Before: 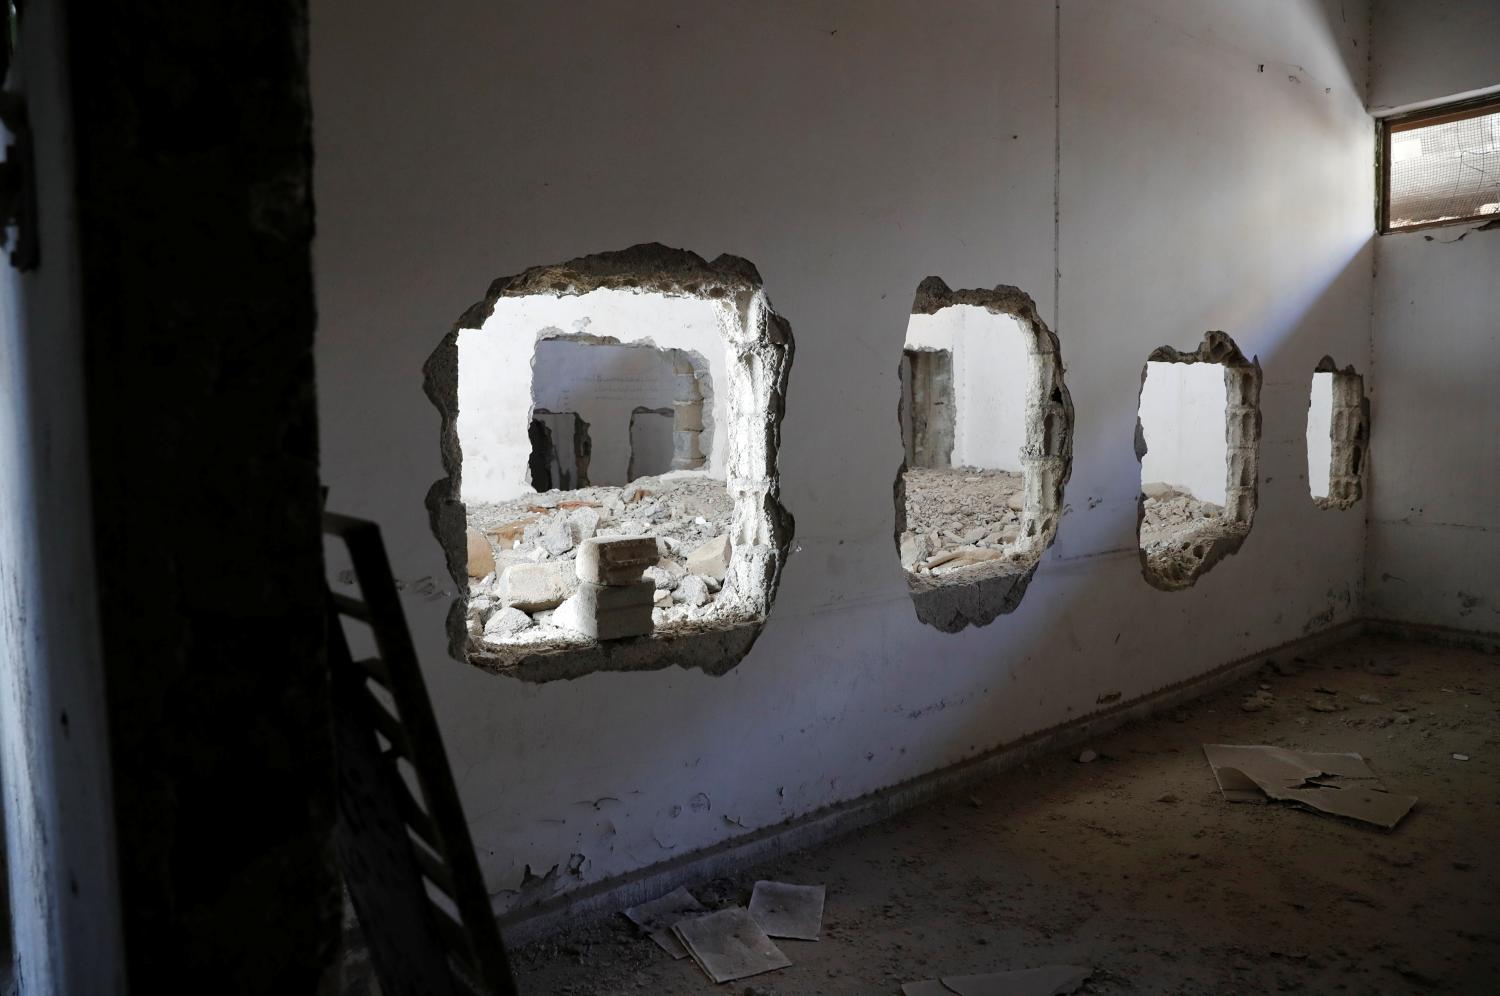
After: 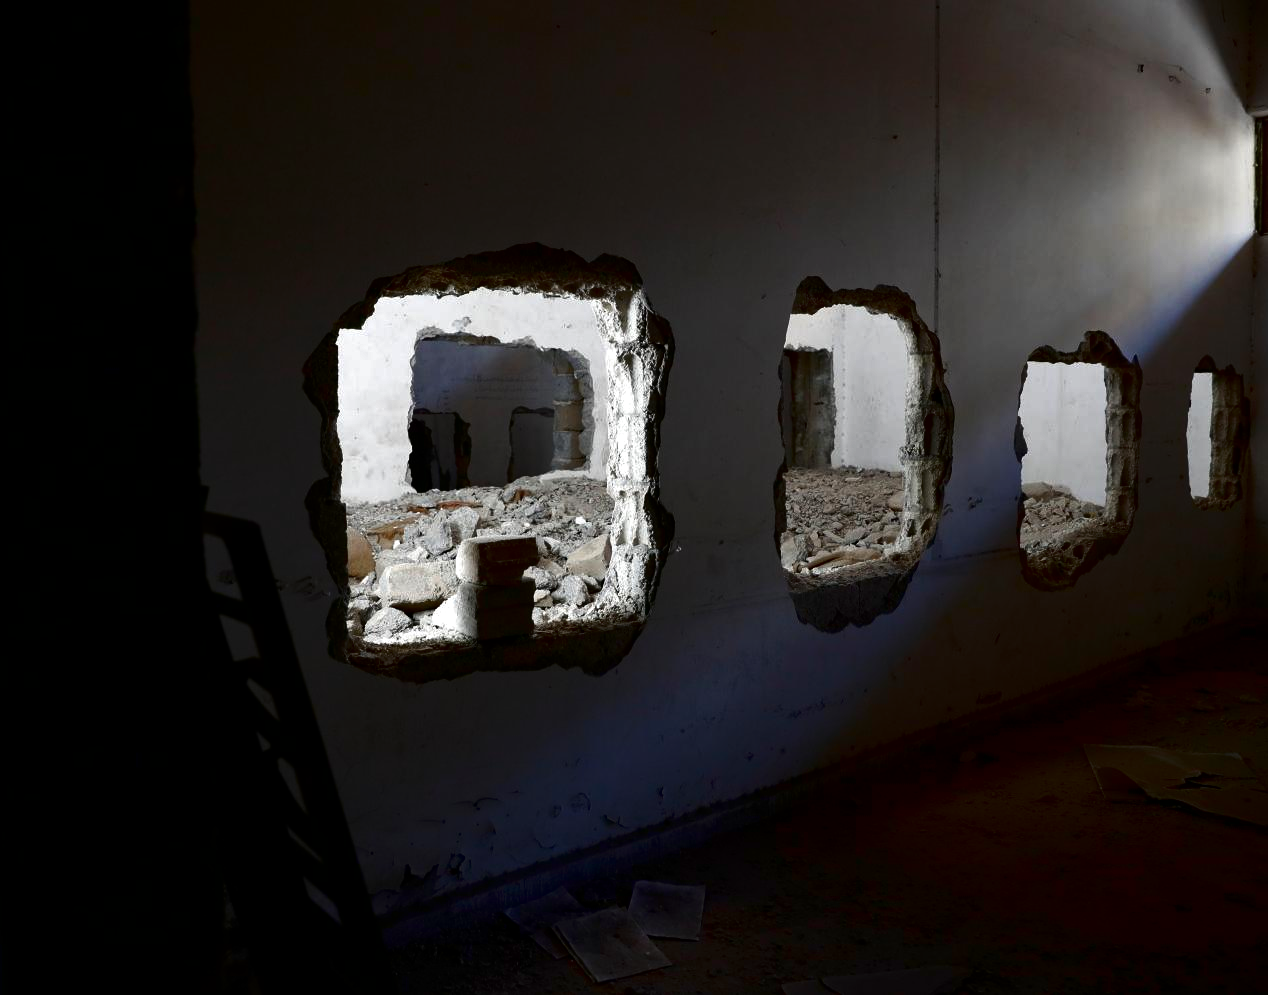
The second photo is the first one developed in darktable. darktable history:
contrast brightness saturation: contrast 0.089, brightness -0.585, saturation 0.171
crop: left 8.029%, right 7.424%
exposure: exposure 0.082 EV, compensate highlight preservation false
